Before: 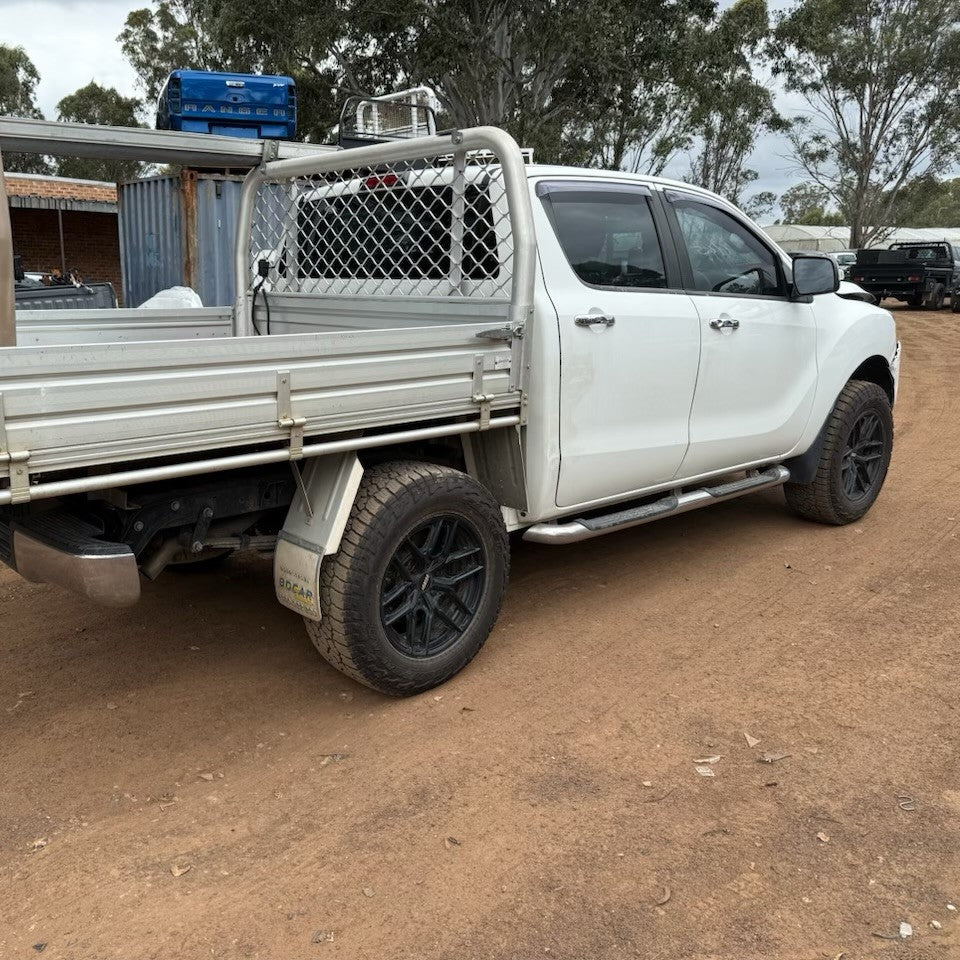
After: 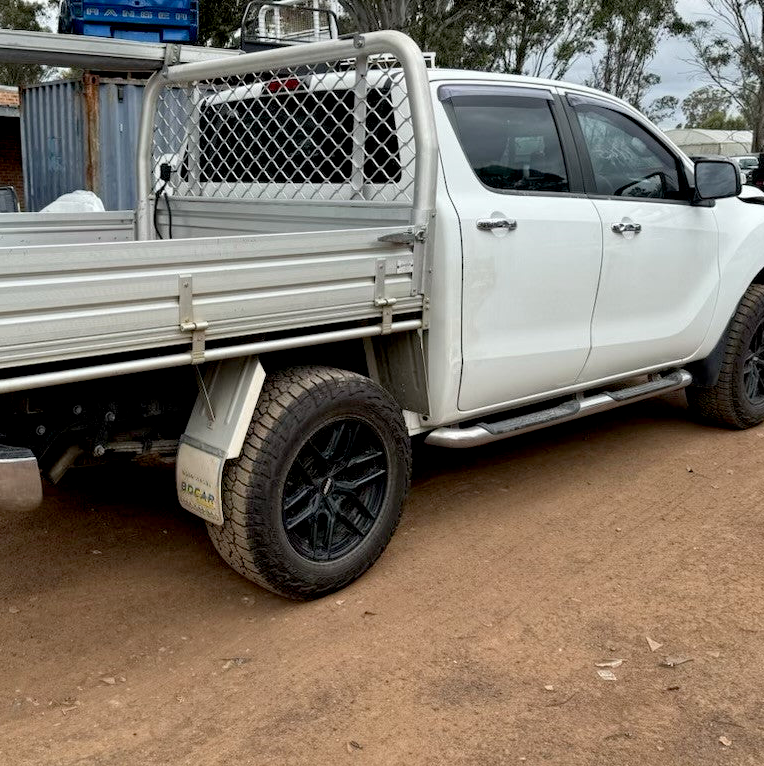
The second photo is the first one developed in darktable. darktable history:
crop and rotate: left 10.265%, top 10.04%, right 10.08%, bottom 10.085%
shadows and highlights: shadows color adjustment 99.16%, highlights color adjustment 0.793%, soften with gaussian
exposure: black level correction 0.011, compensate highlight preservation false
